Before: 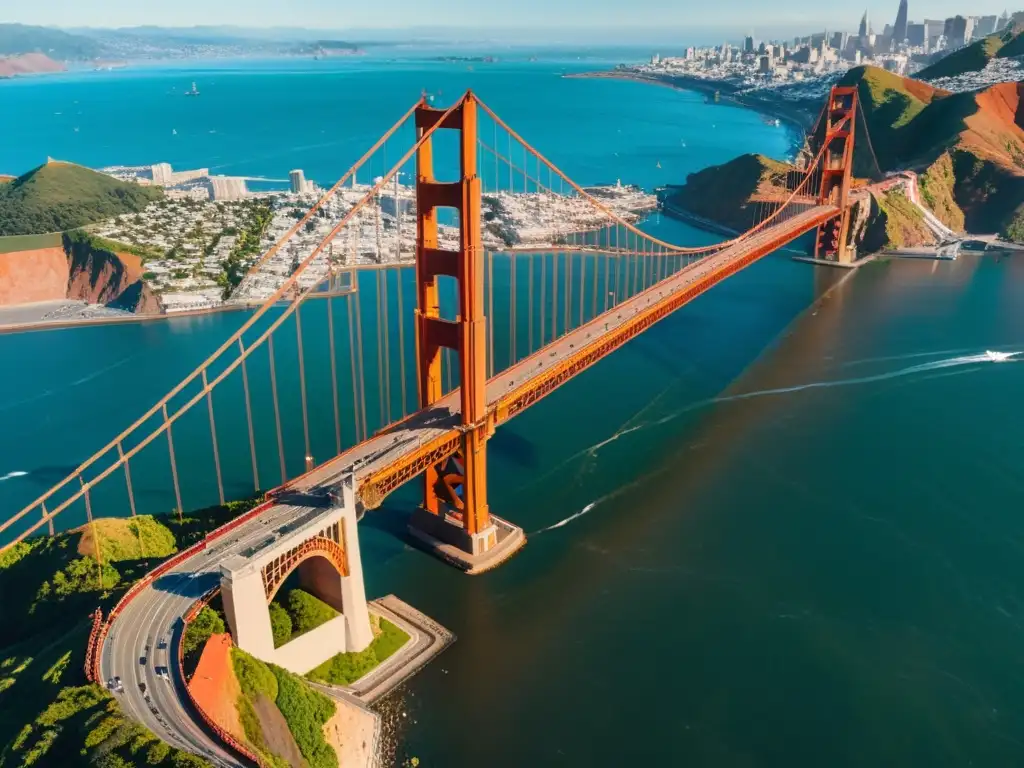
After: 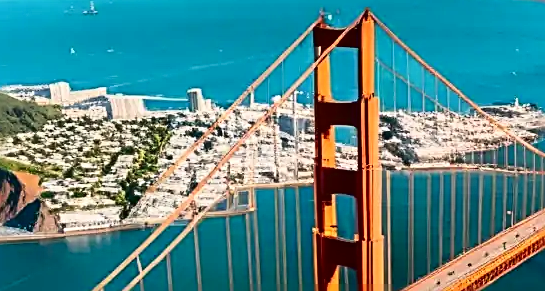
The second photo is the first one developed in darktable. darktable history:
crop: left 10.047%, top 10.645%, right 36.638%, bottom 51.243%
contrast brightness saturation: contrast 0.036, saturation 0.065
tone curve: curves: ch0 [(0, 0) (0.003, 0.008) (0.011, 0.008) (0.025, 0.011) (0.044, 0.017) (0.069, 0.026) (0.1, 0.039) (0.136, 0.054) (0.177, 0.093) (0.224, 0.15) (0.277, 0.21) (0.335, 0.285) (0.399, 0.366) (0.468, 0.462) (0.543, 0.564) (0.623, 0.679) (0.709, 0.79) (0.801, 0.883) (0.898, 0.95) (1, 1)], color space Lab, independent channels, preserve colors none
sharpen: radius 2.795, amount 0.732
